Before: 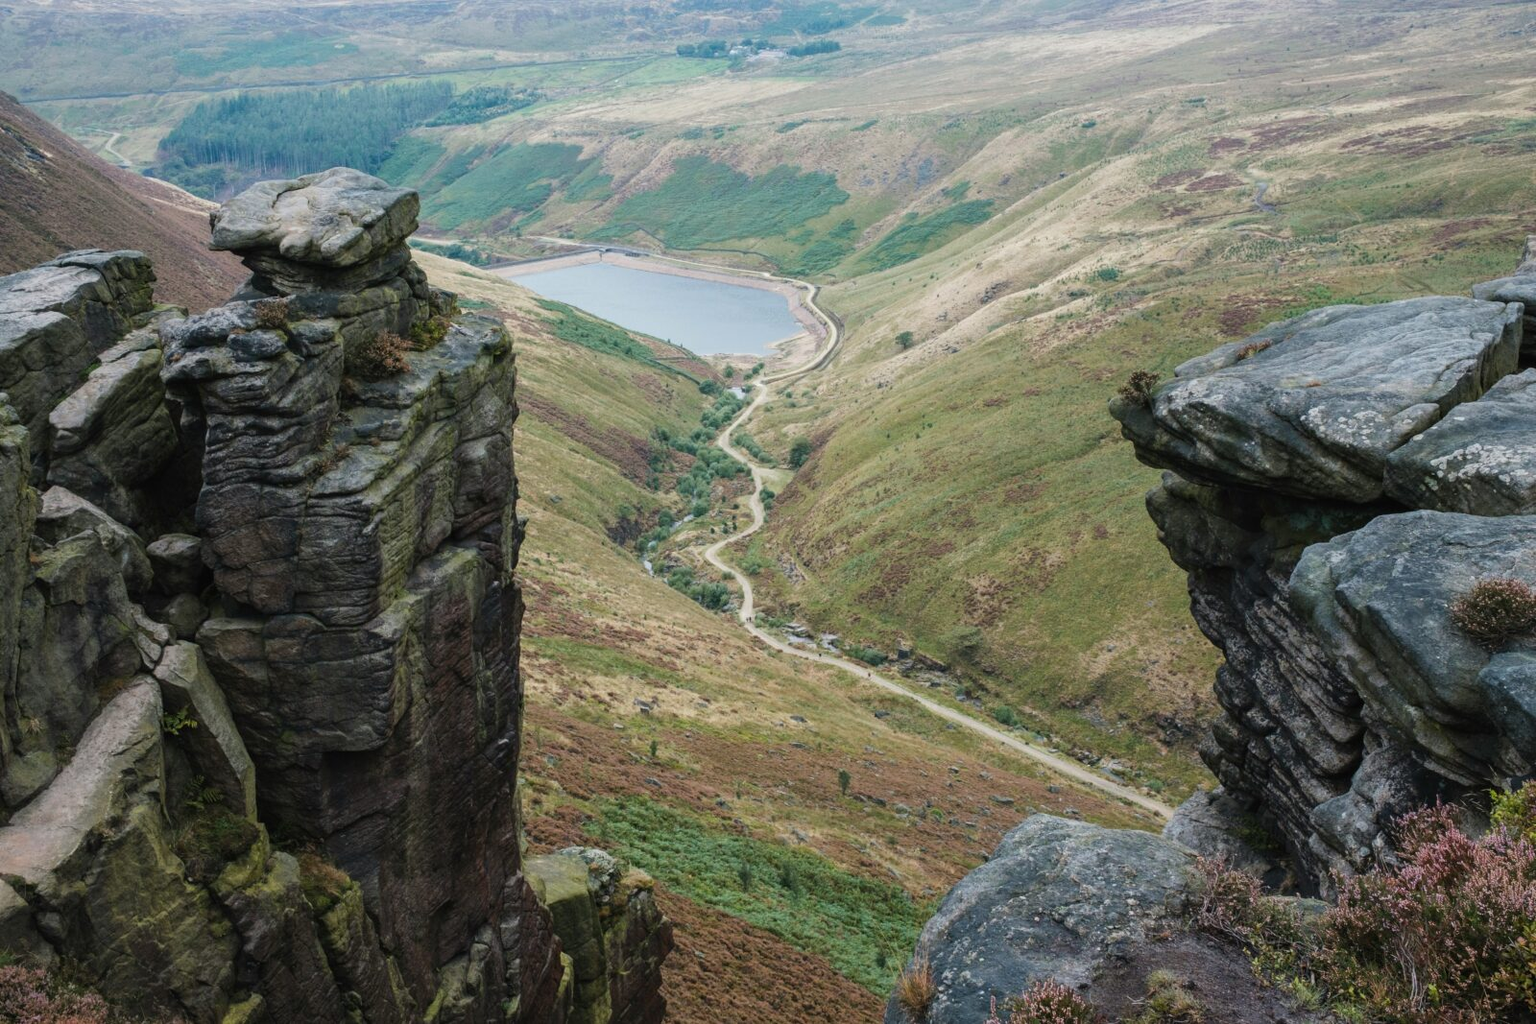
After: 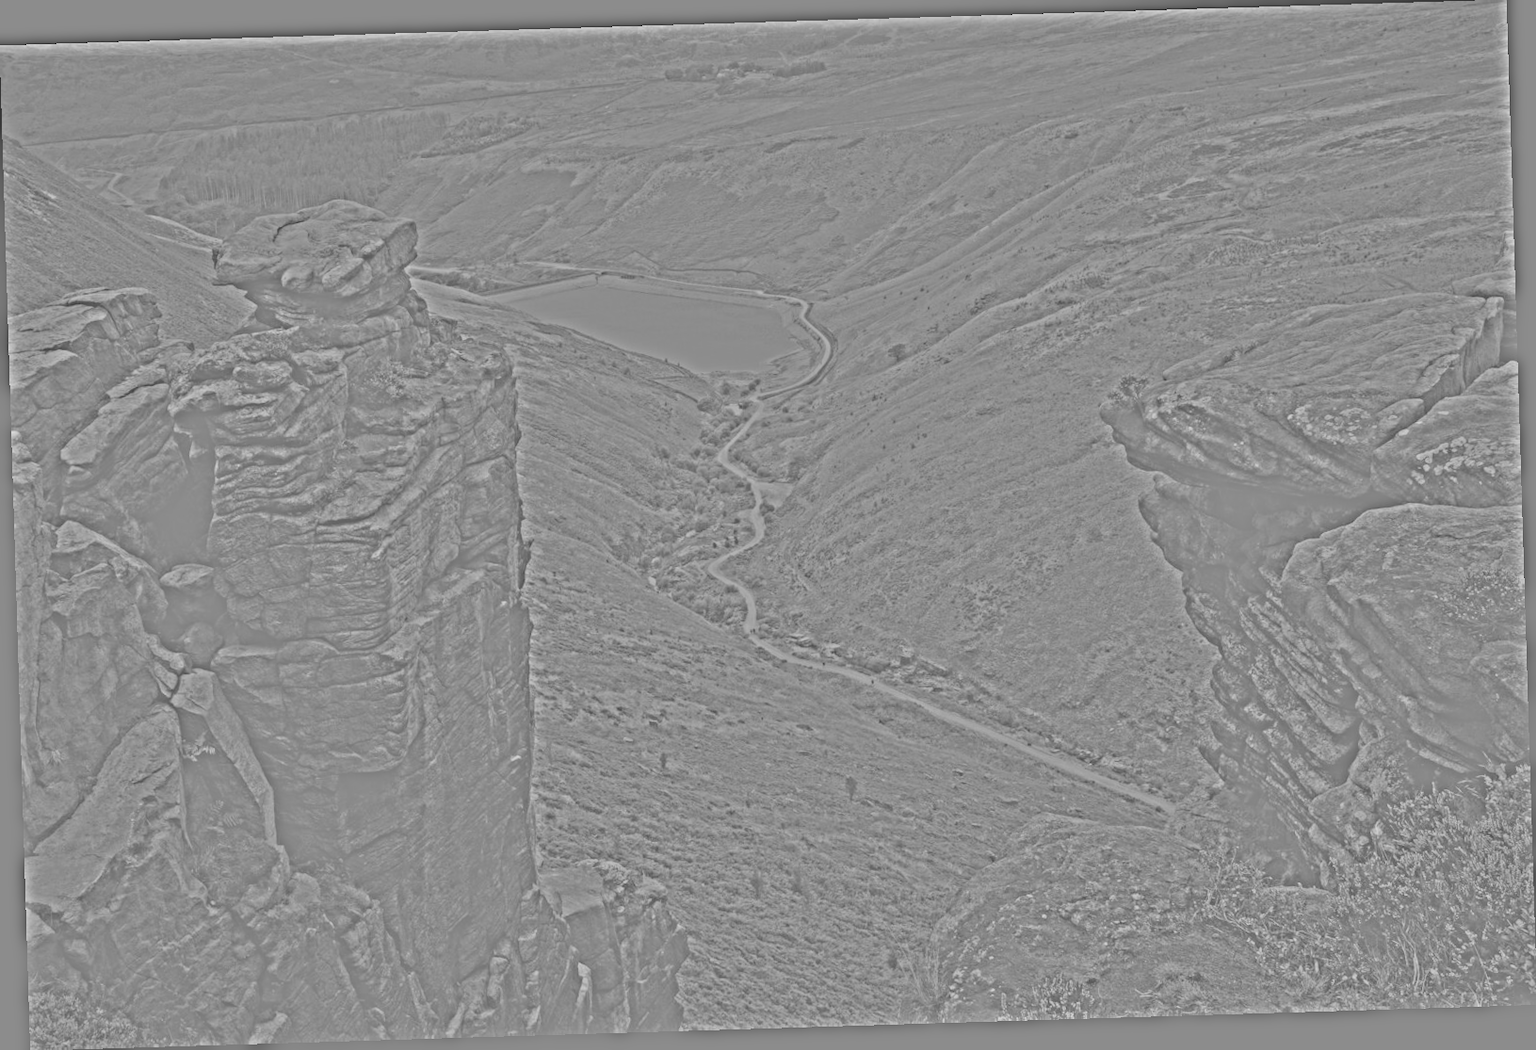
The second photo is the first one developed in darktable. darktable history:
rotate and perspective: rotation -1.75°, automatic cropping off
highpass: sharpness 25.84%, contrast boost 14.94%
base curve: curves: ch0 [(0, 0) (0.088, 0.125) (0.176, 0.251) (0.354, 0.501) (0.613, 0.749) (1, 0.877)], preserve colors none
